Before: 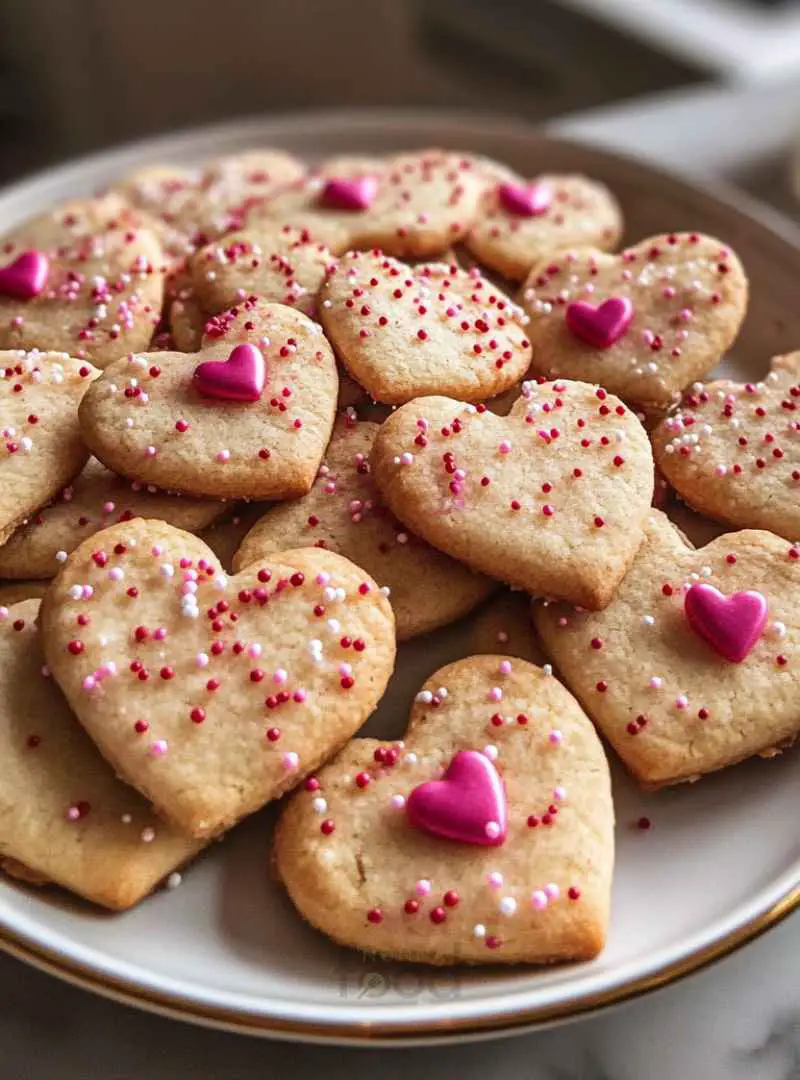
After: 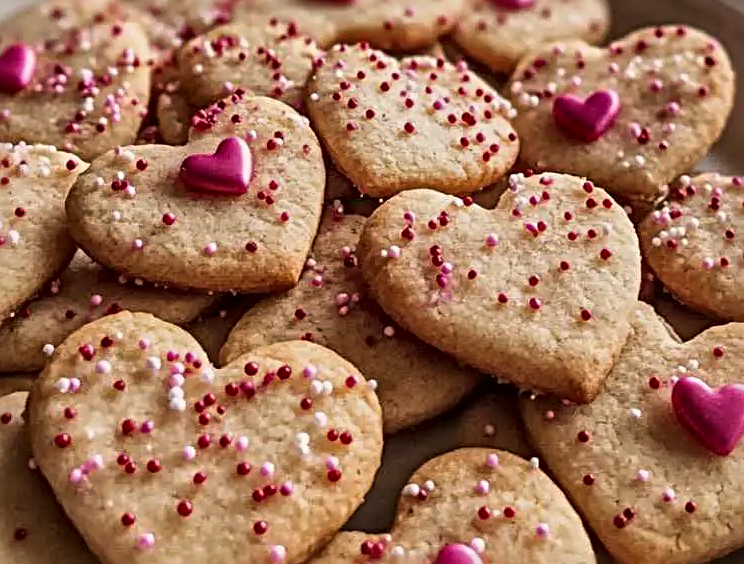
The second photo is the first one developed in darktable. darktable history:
contrast brightness saturation: contrast 0.05, brightness 0.06, saturation 0.01
exposure: exposure -0.582 EV, compensate highlight preservation false
color correction: highlights a* 3.84, highlights b* 5.07
sharpen: radius 4
rotate and perspective: crop left 0, crop top 0
local contrast: mode bilateral grid, contrast 20, coarseness 19, detail 163%, midtone range 0.2
crop: left 1.744%, top 19.225%, right 5.069%, bottom 28.357%
